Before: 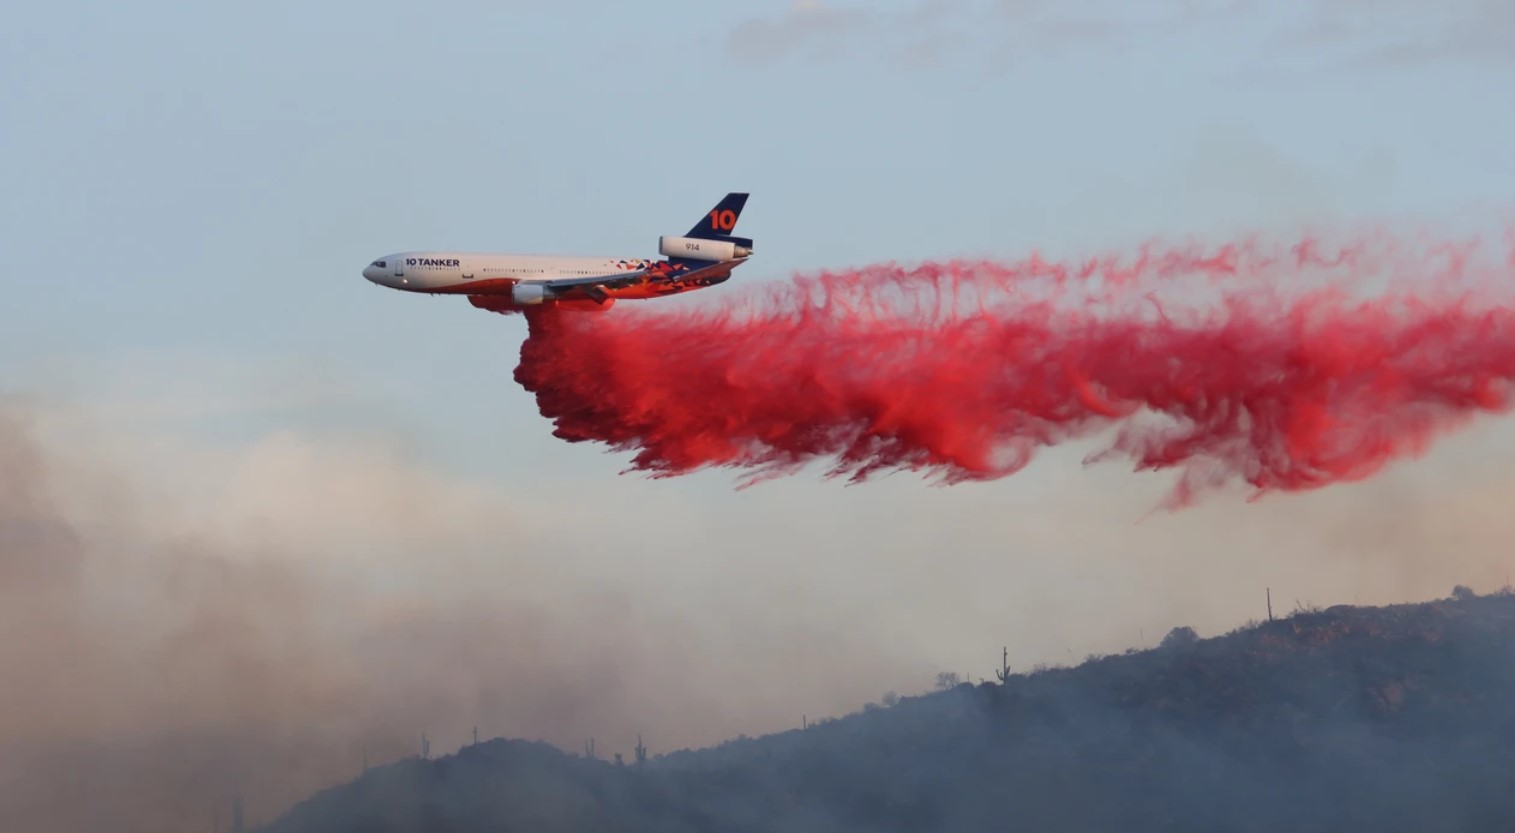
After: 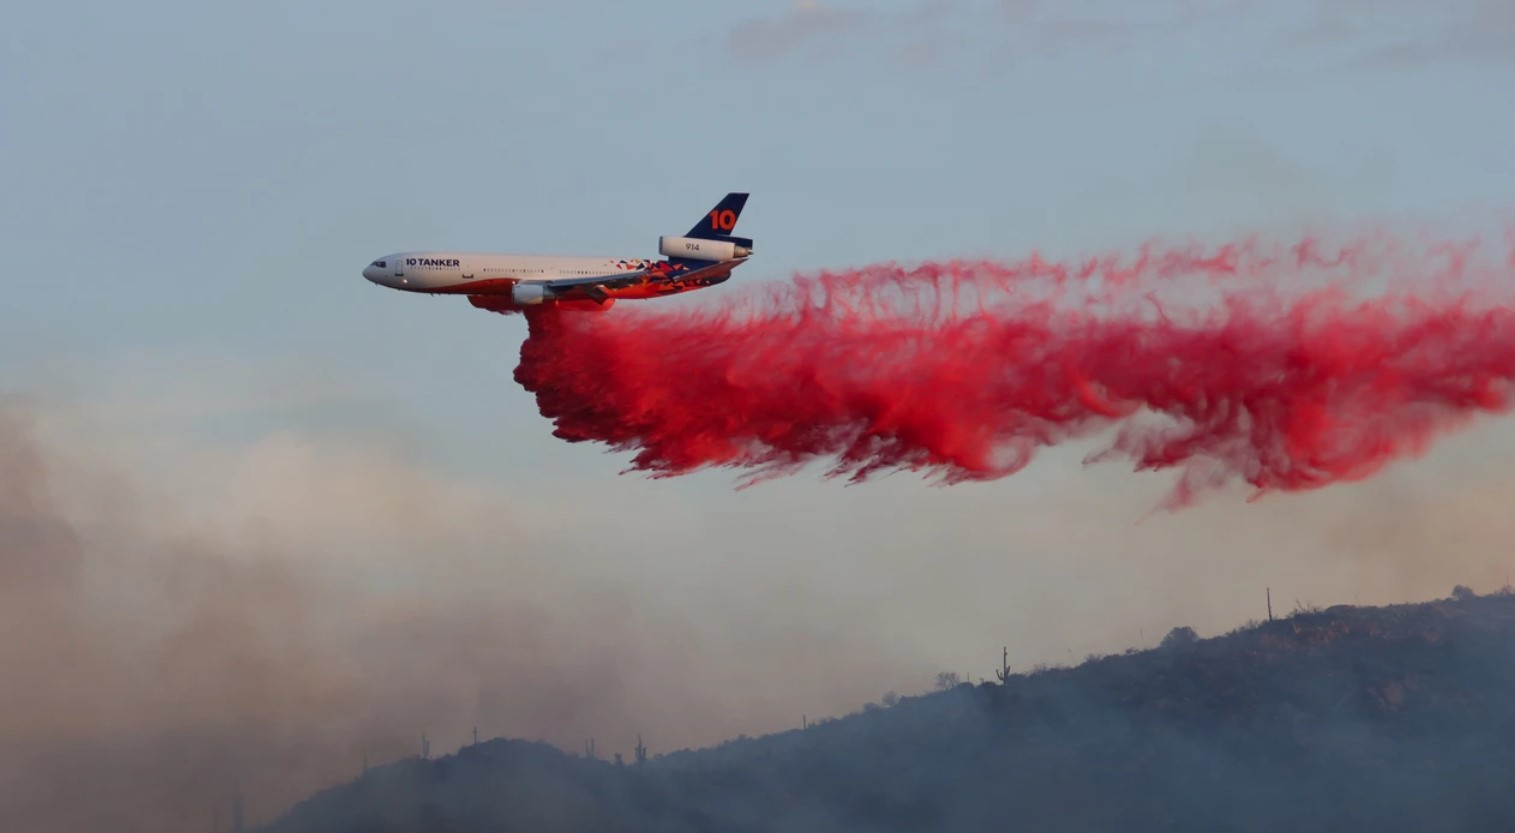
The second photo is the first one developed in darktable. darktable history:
shadows and highlights: radius 121.13, shadows 21.4, white point adjustment -9.72, highlights -14.39, soften with gaussian
contrast equalizer: octaves 7, y [[0.6 ×6], [0.55 ×6], [0 ×6], [0 ×6], [0 ×6]], mix 0.15
